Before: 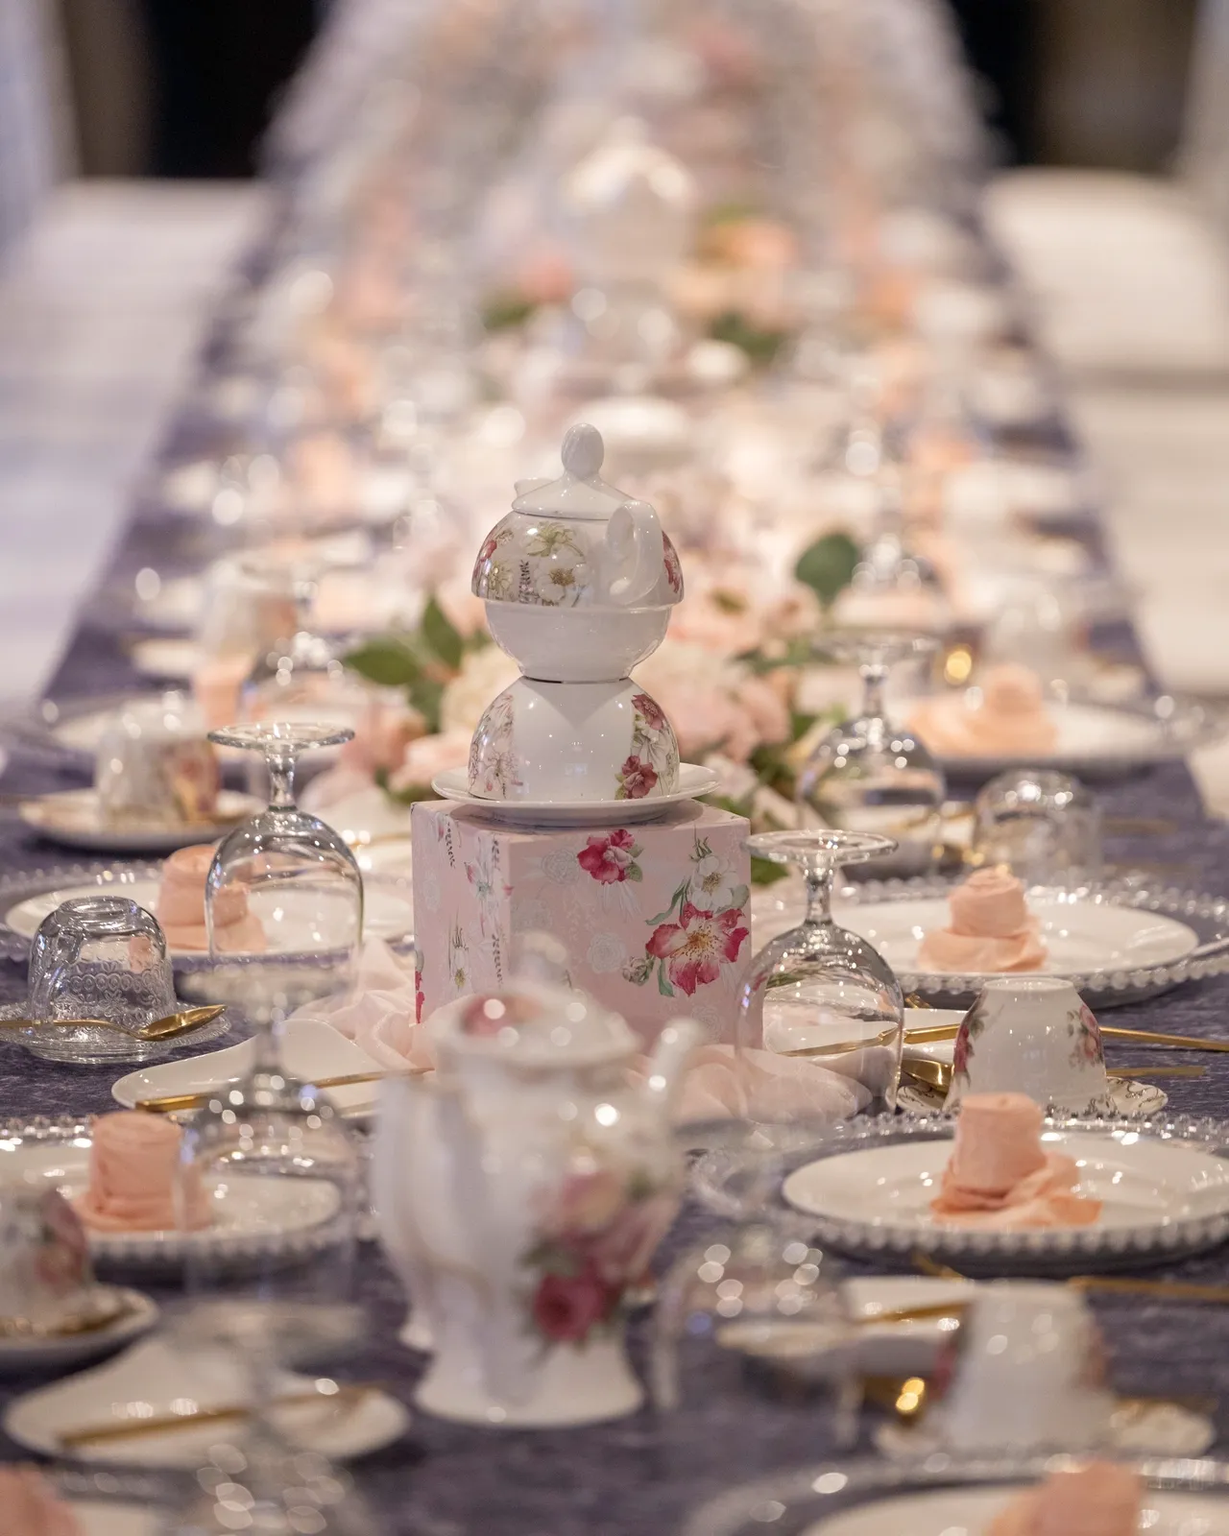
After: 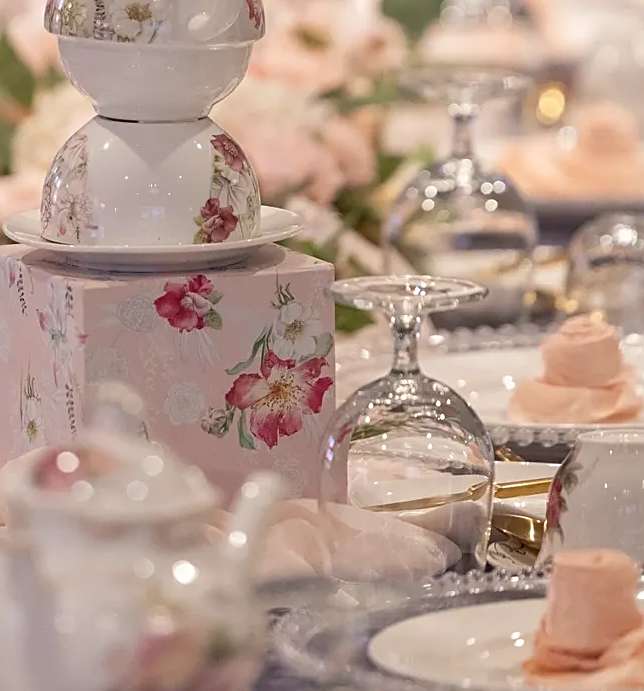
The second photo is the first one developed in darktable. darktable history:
sharpen: on, module defaults
crop: left 34.951%, top 36.831%, right 14.687%, bottom 19.941%
